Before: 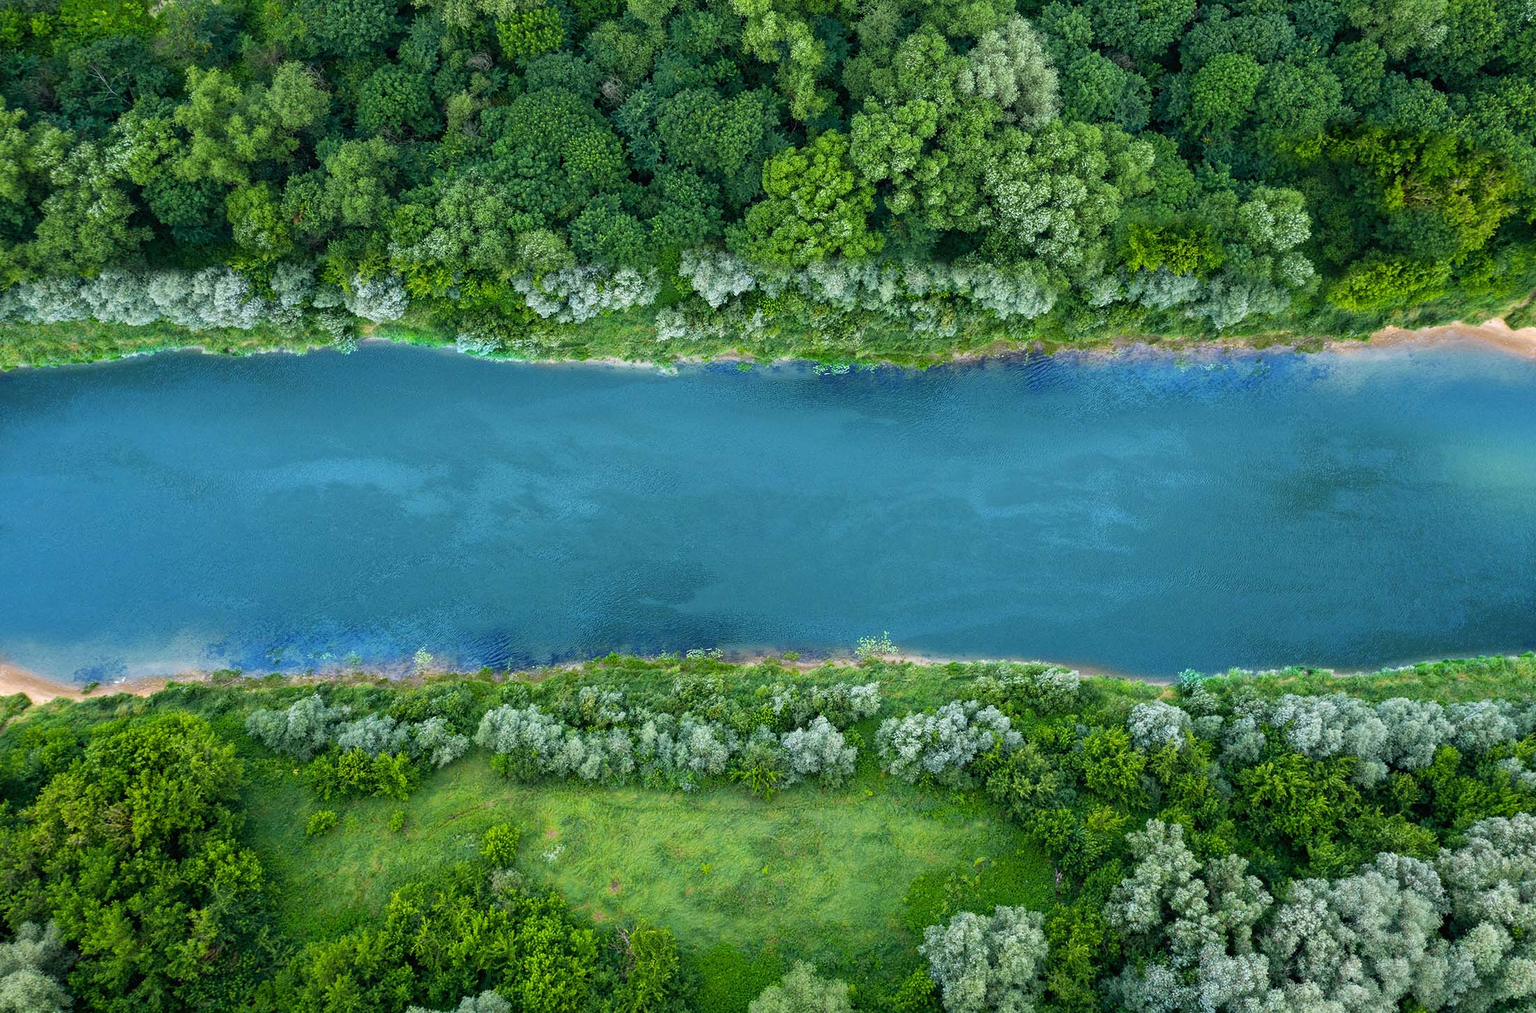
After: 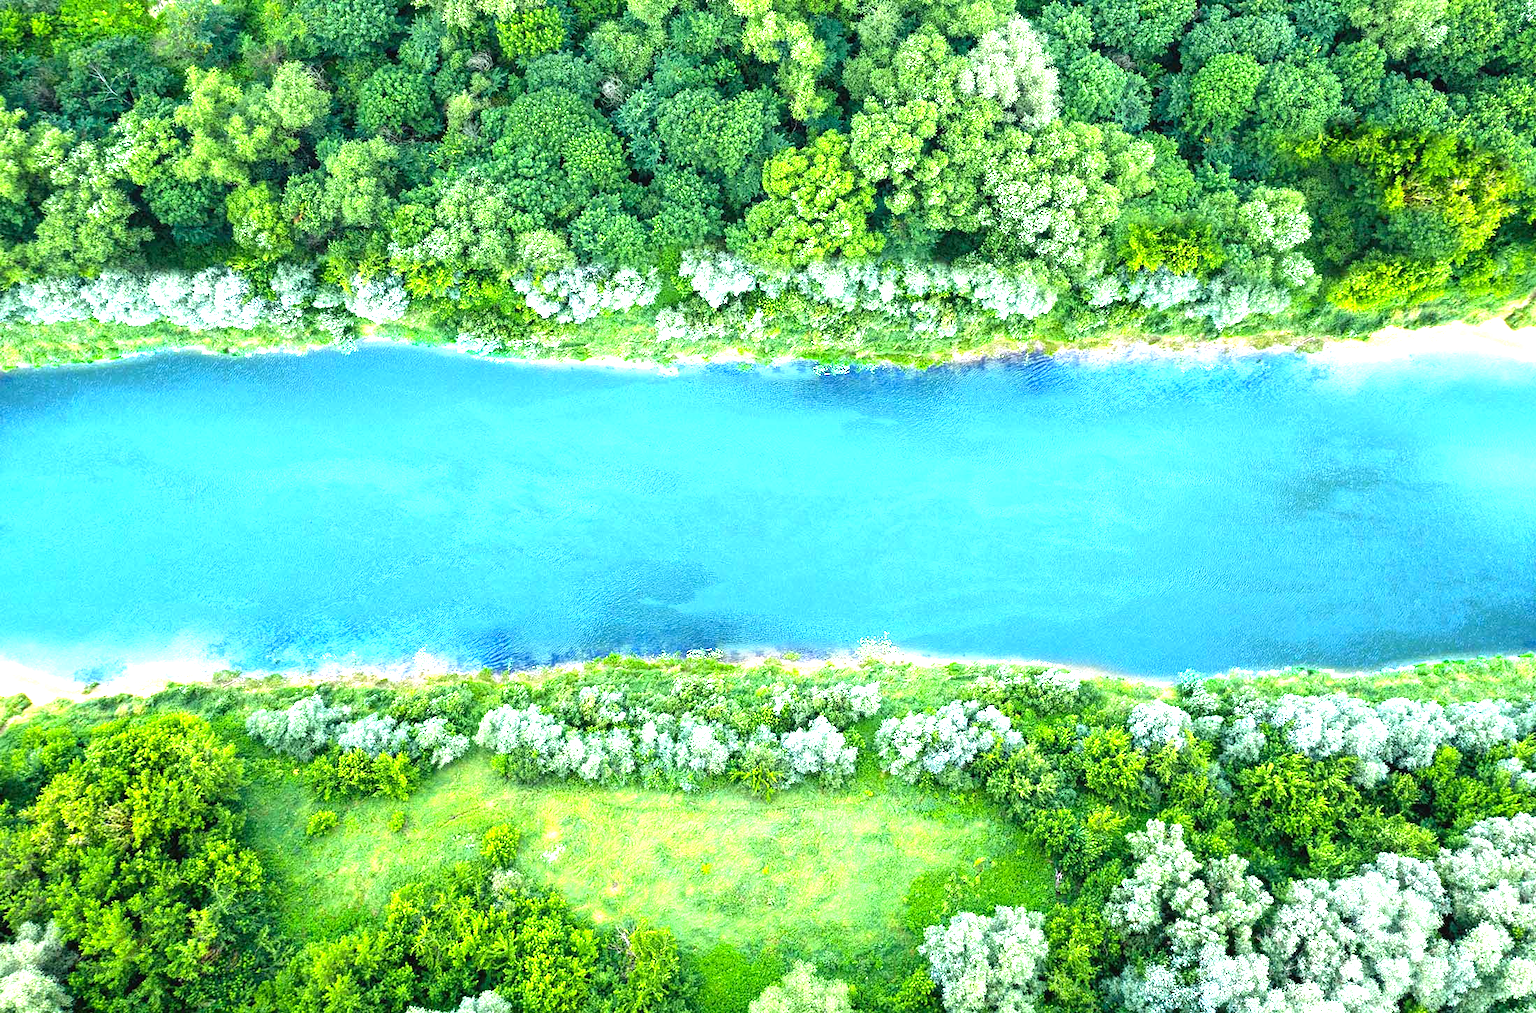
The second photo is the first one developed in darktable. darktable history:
exposure: black level correction 0, exposure 1 EV, compensate highlight preservation false
levels: levels [0, 0.374, 0.749]
white balance: red 0.988, blue 1.017
